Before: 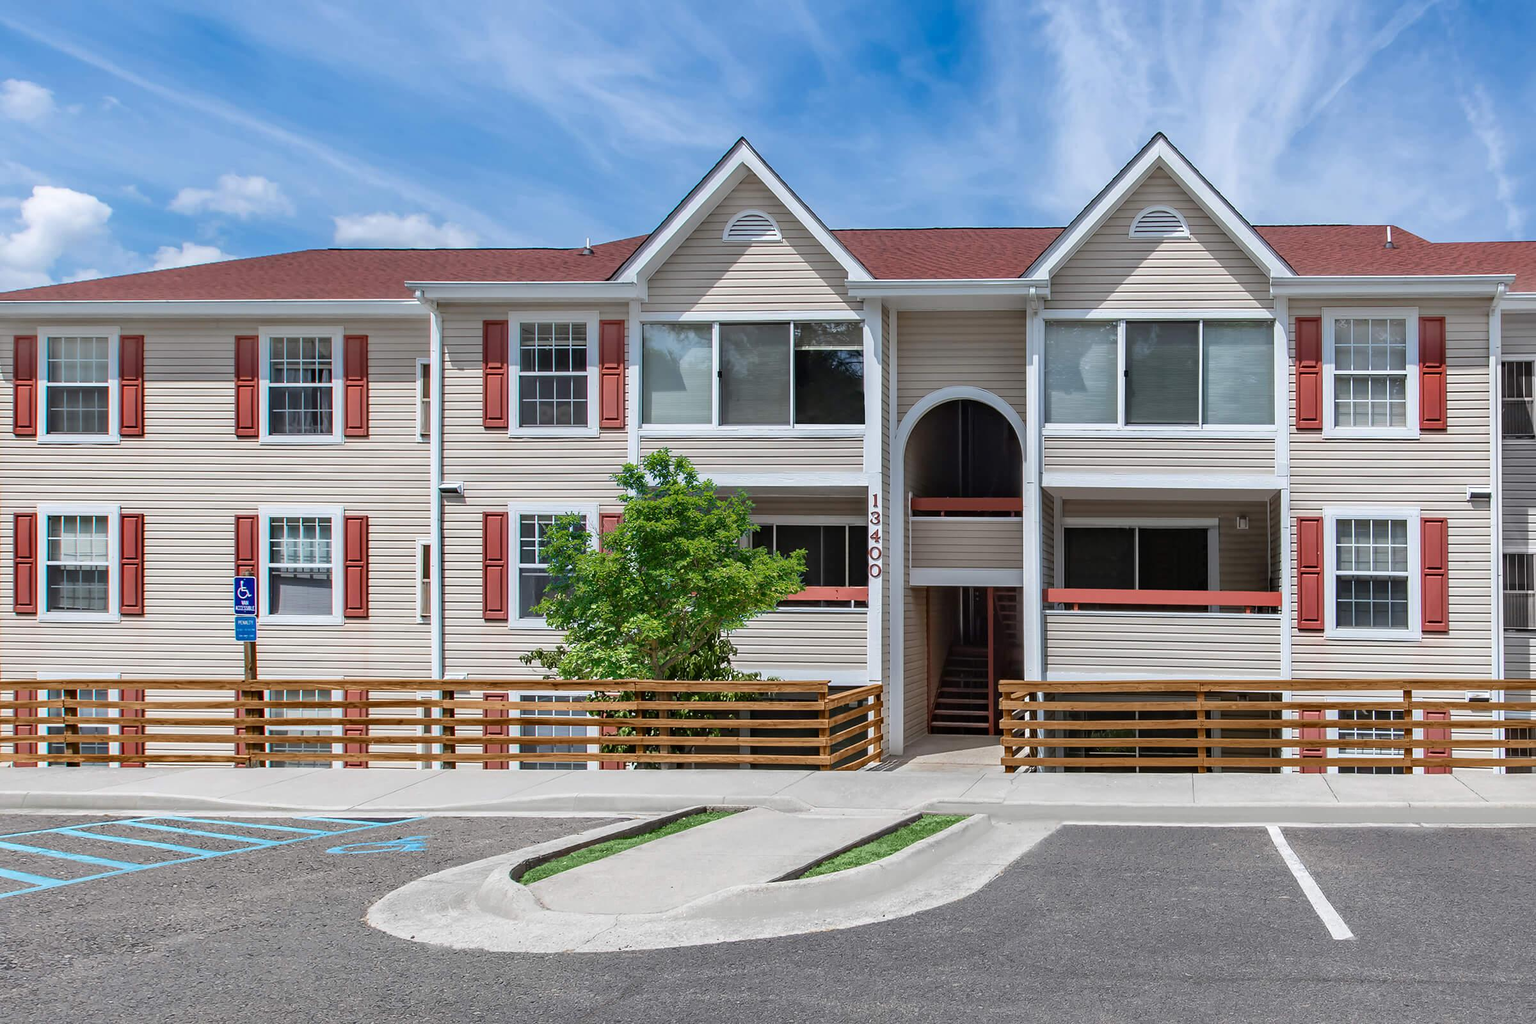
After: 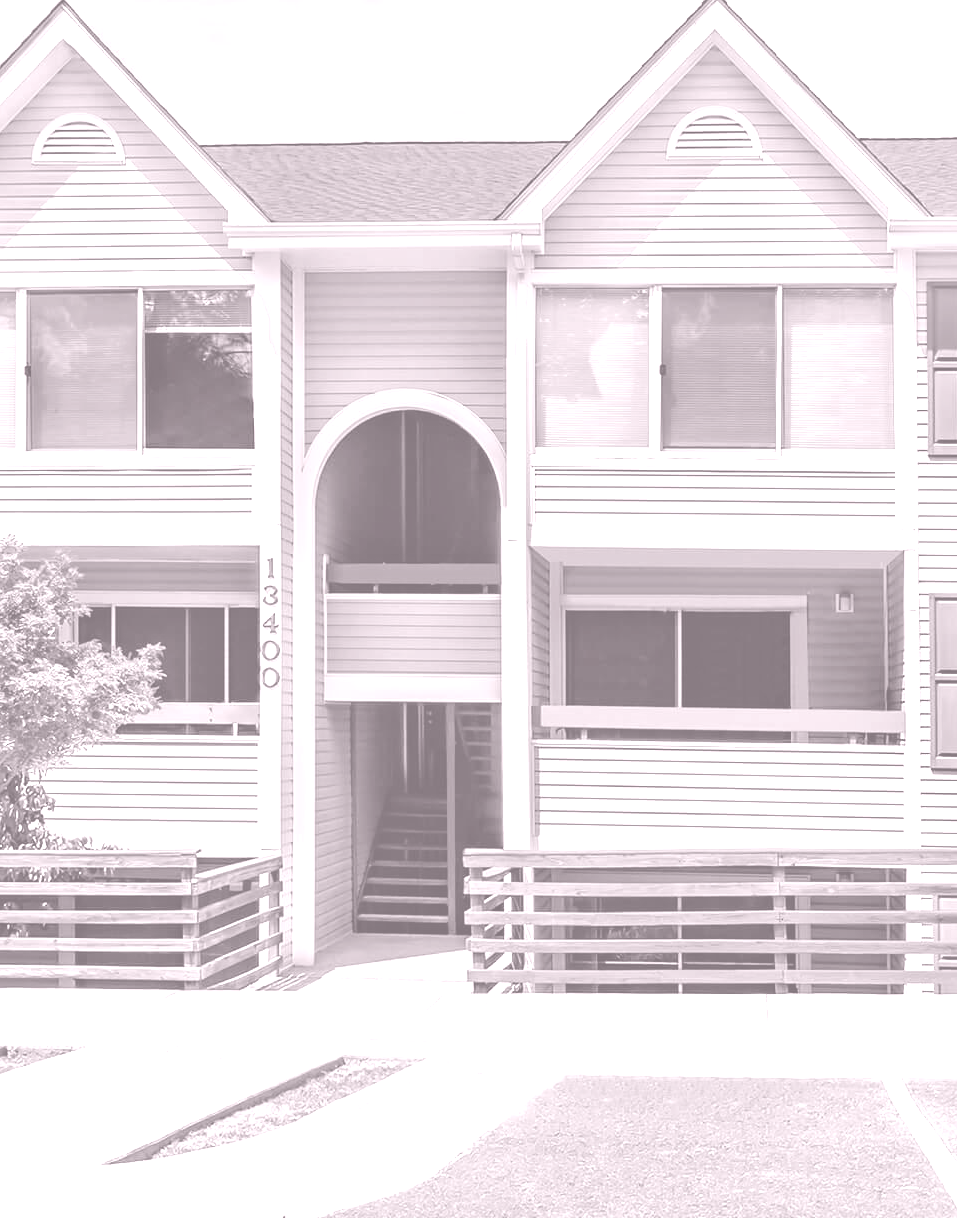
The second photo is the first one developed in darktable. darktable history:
colorize: hue 25.2°, saturation 83%, source mix 82%, lightness 79%, version 1
base curve: curves: ch0 [(0, 0) (0.303, 0.277) (1, 1)]
crop: left 45.721%, top 13.393%, right 14.118%, bottom 10.01%
